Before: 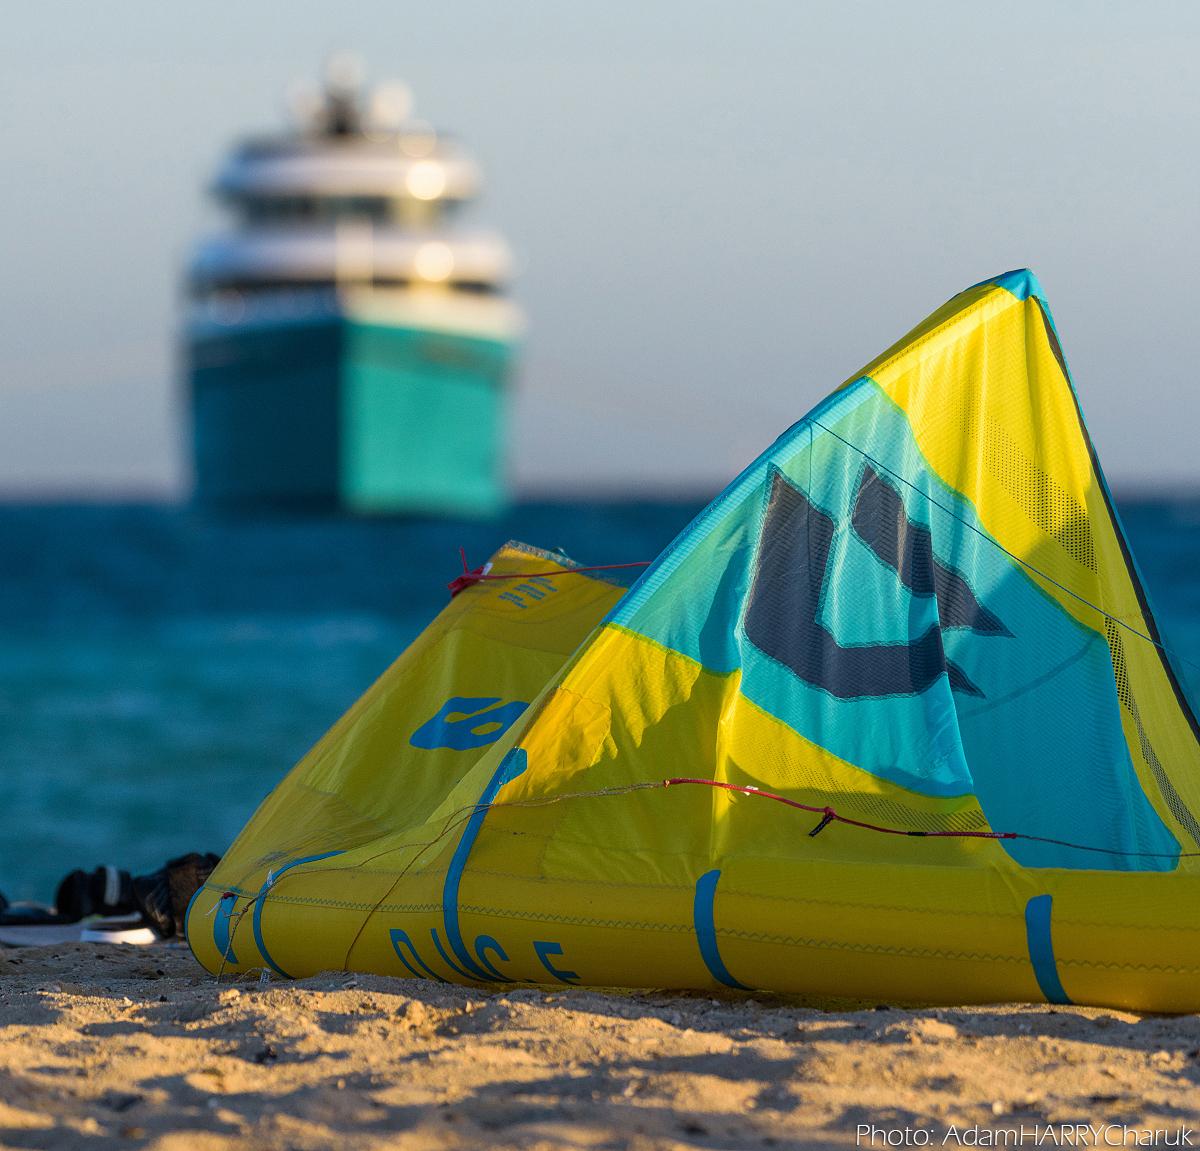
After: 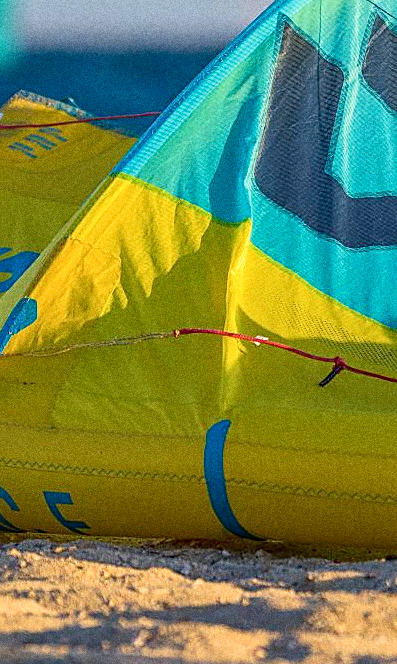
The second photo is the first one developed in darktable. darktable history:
crop: left 40.878%, top 39.176%, right 25.993%, bottom 3.081%
exposure: compensate highlight preservation false
local contrast: detail 130%
grain: coarseness 0.09 ISO, strength 40%
velvia: strength 10%
tone curve: curves: ch0 [(0, 0.047) (0.199, 0.263) (0.47, 0.555) (0.805, 0.839) (1, 0.962)], color space Lab, linked channels, preserve colors none
sharpen: on, module defaults
